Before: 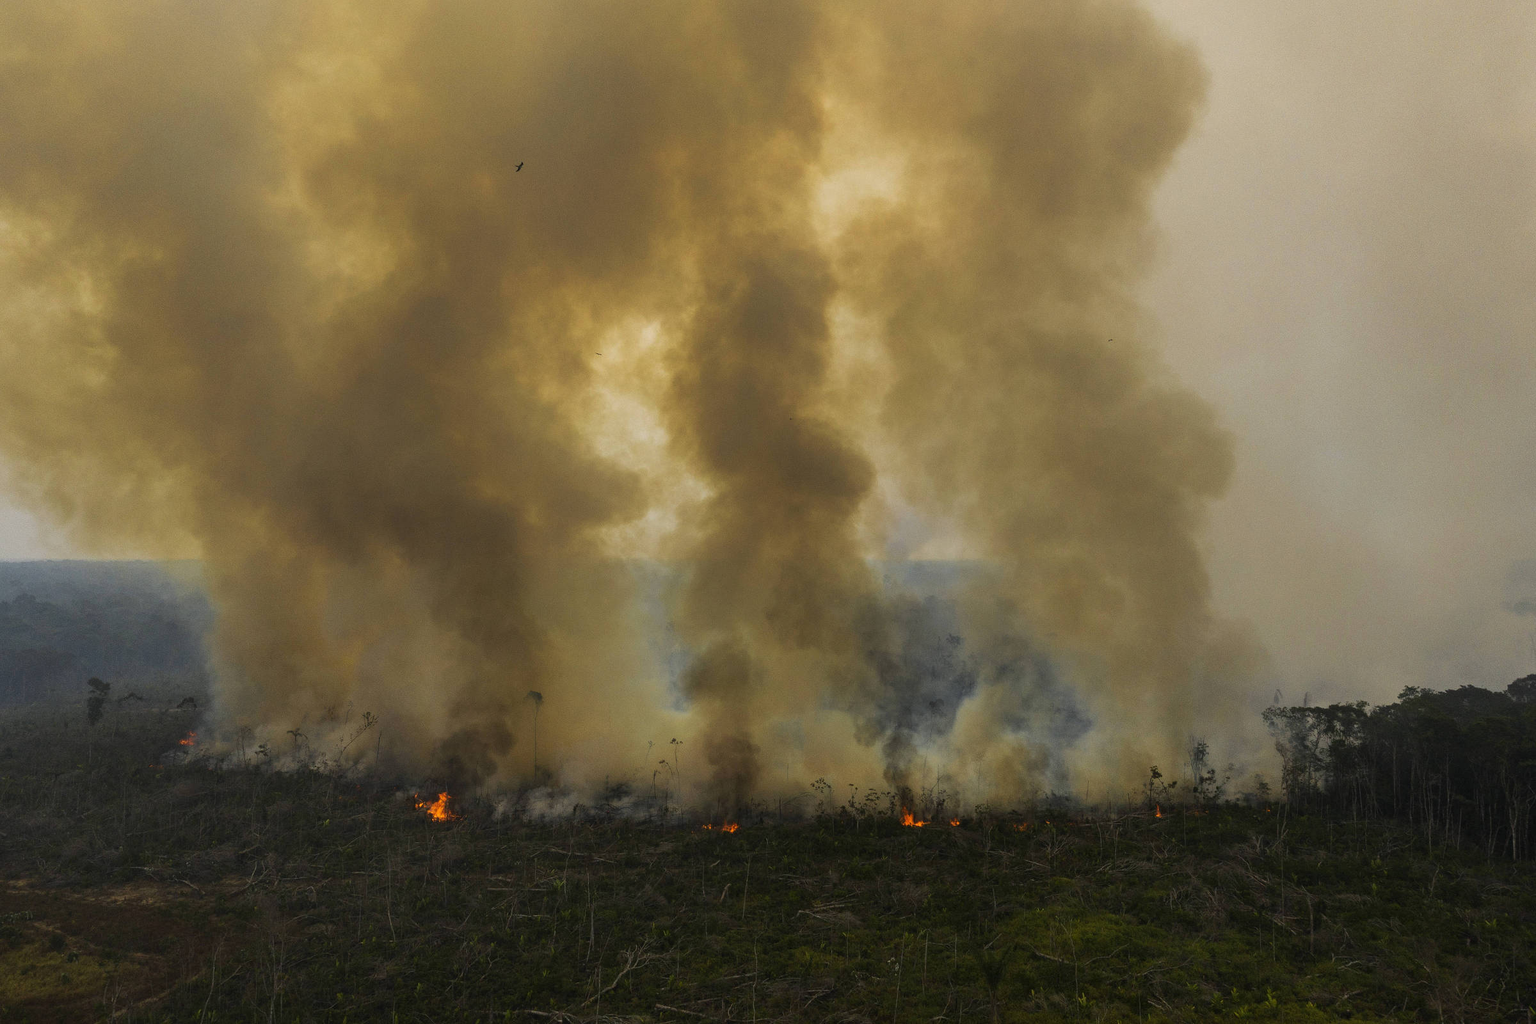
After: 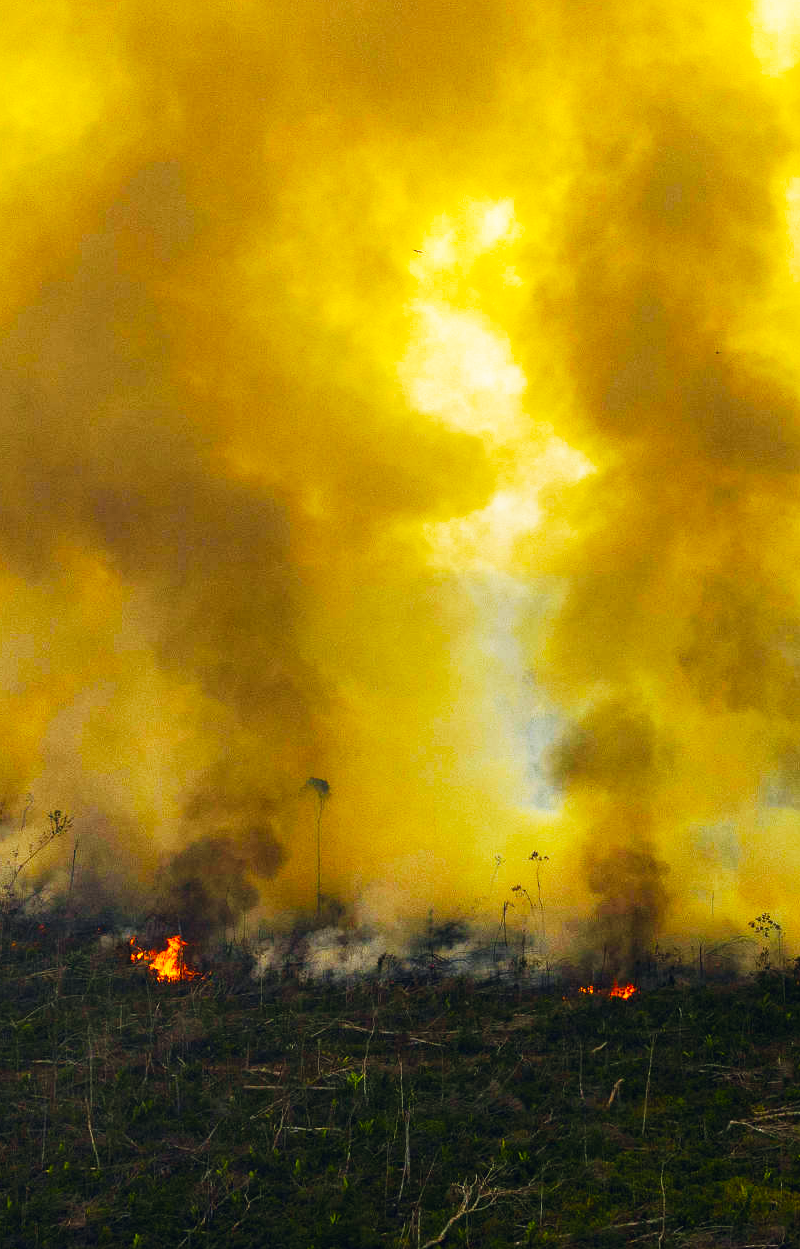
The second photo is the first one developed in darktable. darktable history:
color balance rgb: global offset › chroma 0.059%, global offset › hue 254.06°, linear chroma grading › global chroma 0.529%, perceptual saturation grading › global saturation 29.808%, global vibrance 39.278%
crop and rotate: left 21.607%, top 18.925%, right 45.041%, bottom 2.999%
exposure: exposure 0.129 EV, compensate highlight preservation false
base curve: curves: ch0 [(0, 0) (0.007, 0.004) (0.027, 0.03) (0.046, 0.07) (0.207, 0.54) (0.442, 0.872) (0.673, 0.972) (1, 1)], preserve colors none
